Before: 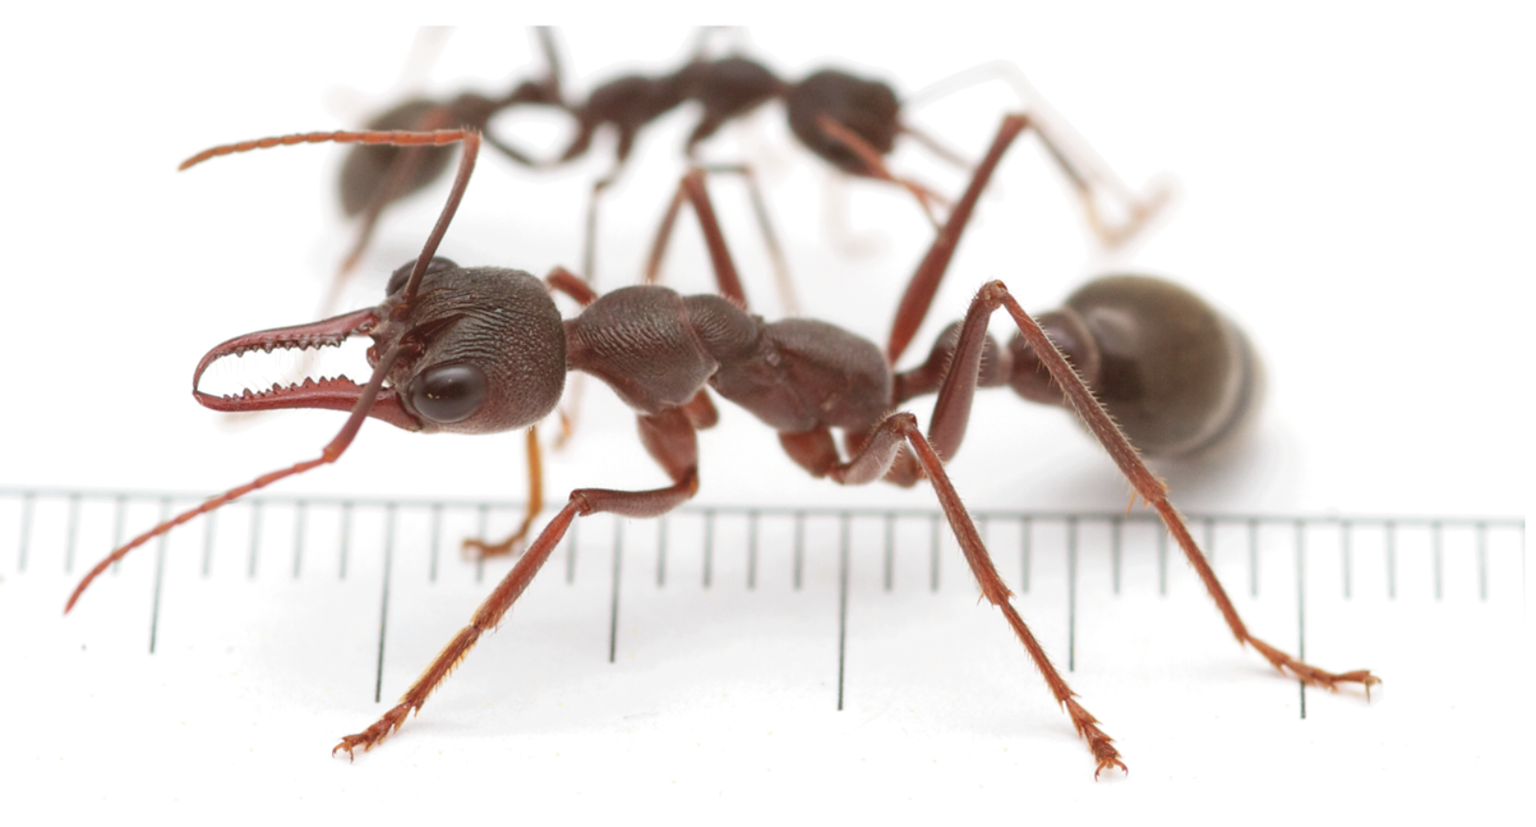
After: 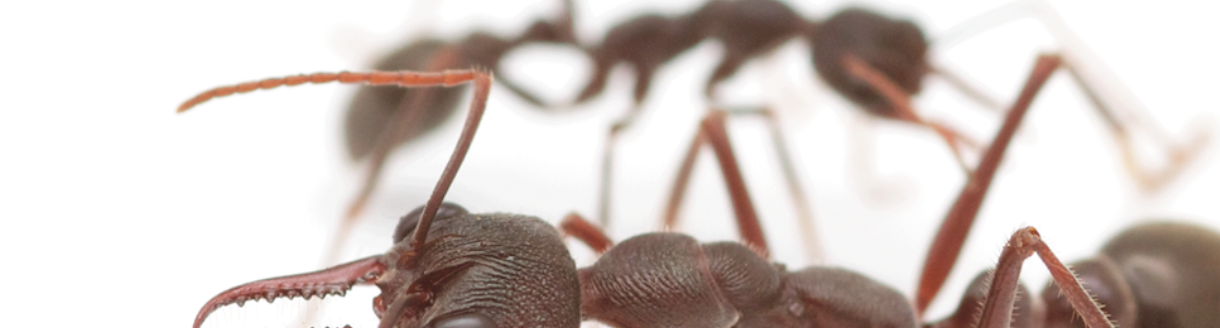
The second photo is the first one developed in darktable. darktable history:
contrast brightness saturation: contrast 0.05, brightness 0.06, saturation 0.01
crop: left 0.579%, top 7.627%, right 23.167%, bottom 54.275%
